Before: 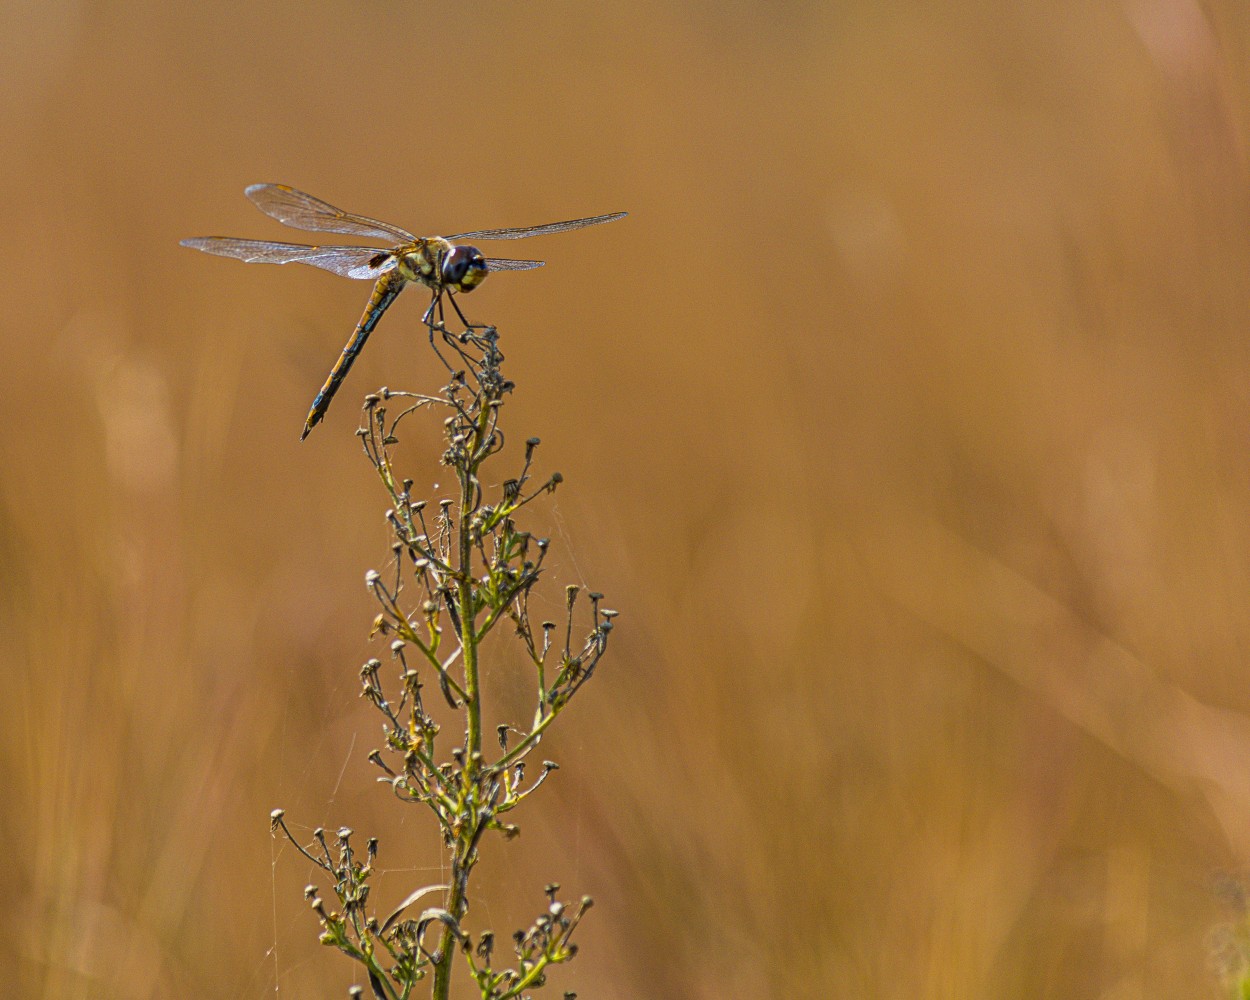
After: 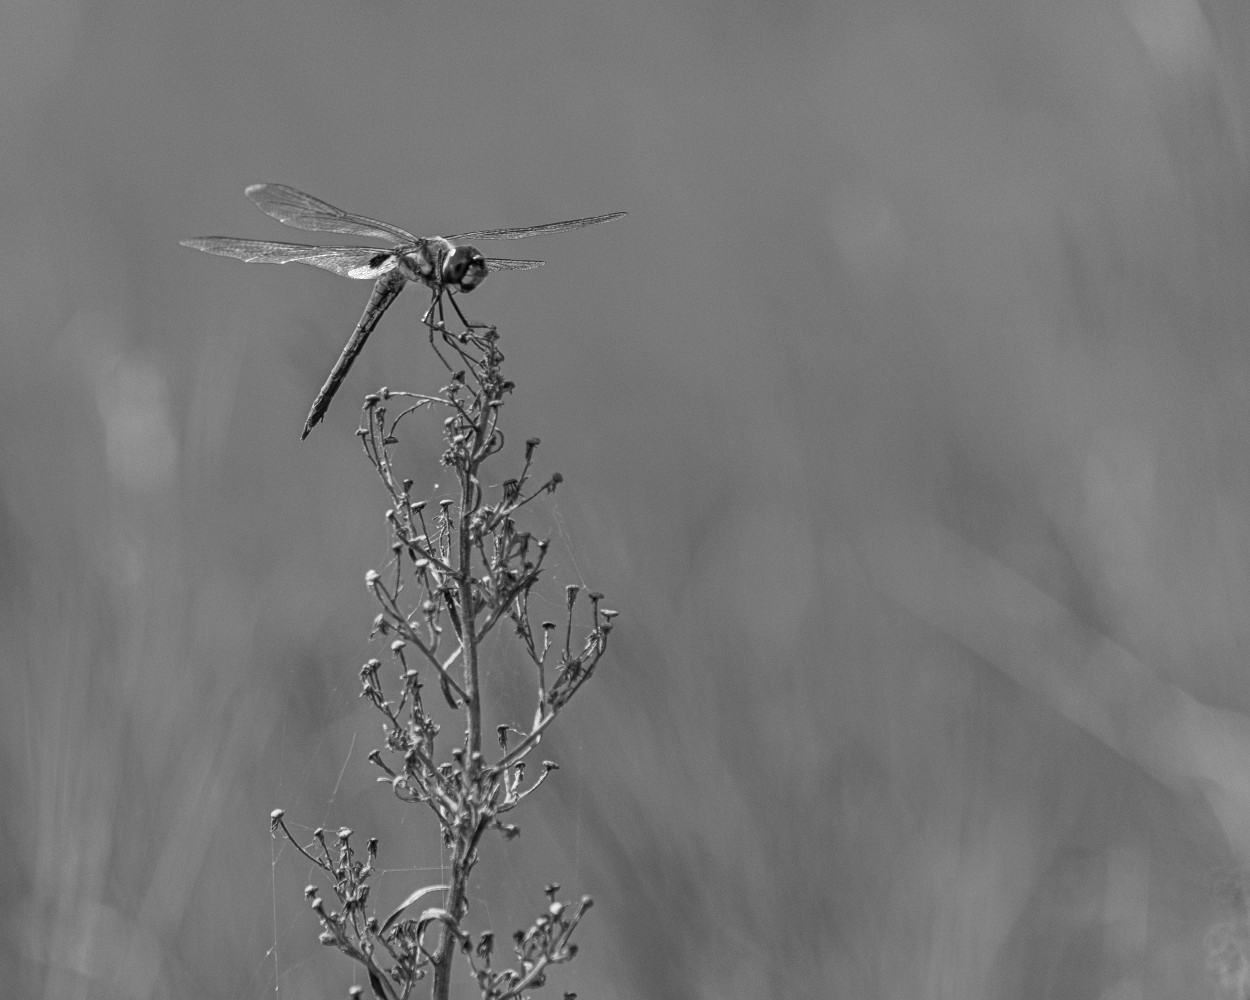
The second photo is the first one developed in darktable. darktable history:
contrast brightness saturation: saturation -0.061
color zones: curves: ch0 [(0, 0.613) (0.01, 0.613) (0.245, 0.448) (0.498, 0.529) (0.642, 0.665) (0.879, 0.777) (0.99, 0.613)]; ch1 [(0, 0) (0.143, 0) (0.286, 0) (0.429, 0) (0.571, 0) (0.714, 0) (0.857, 0)]
